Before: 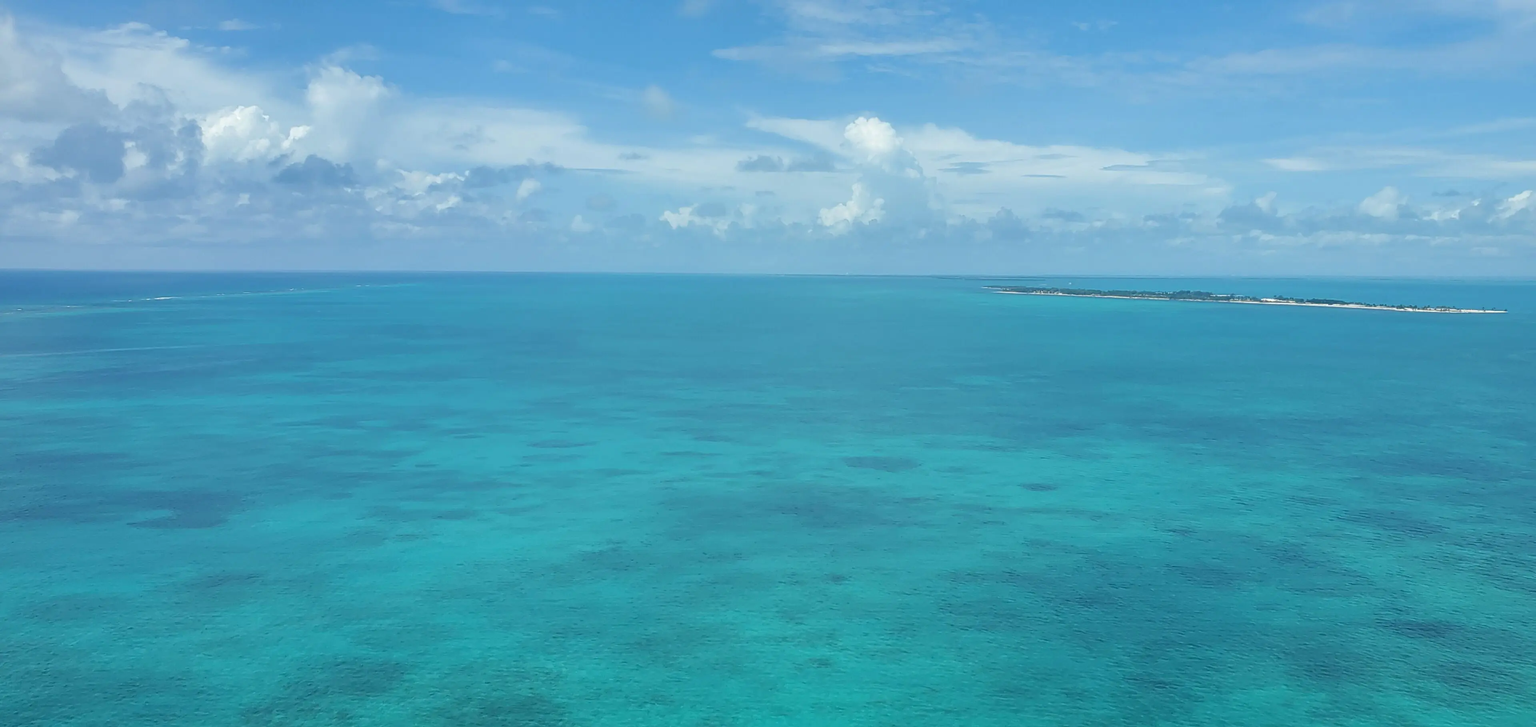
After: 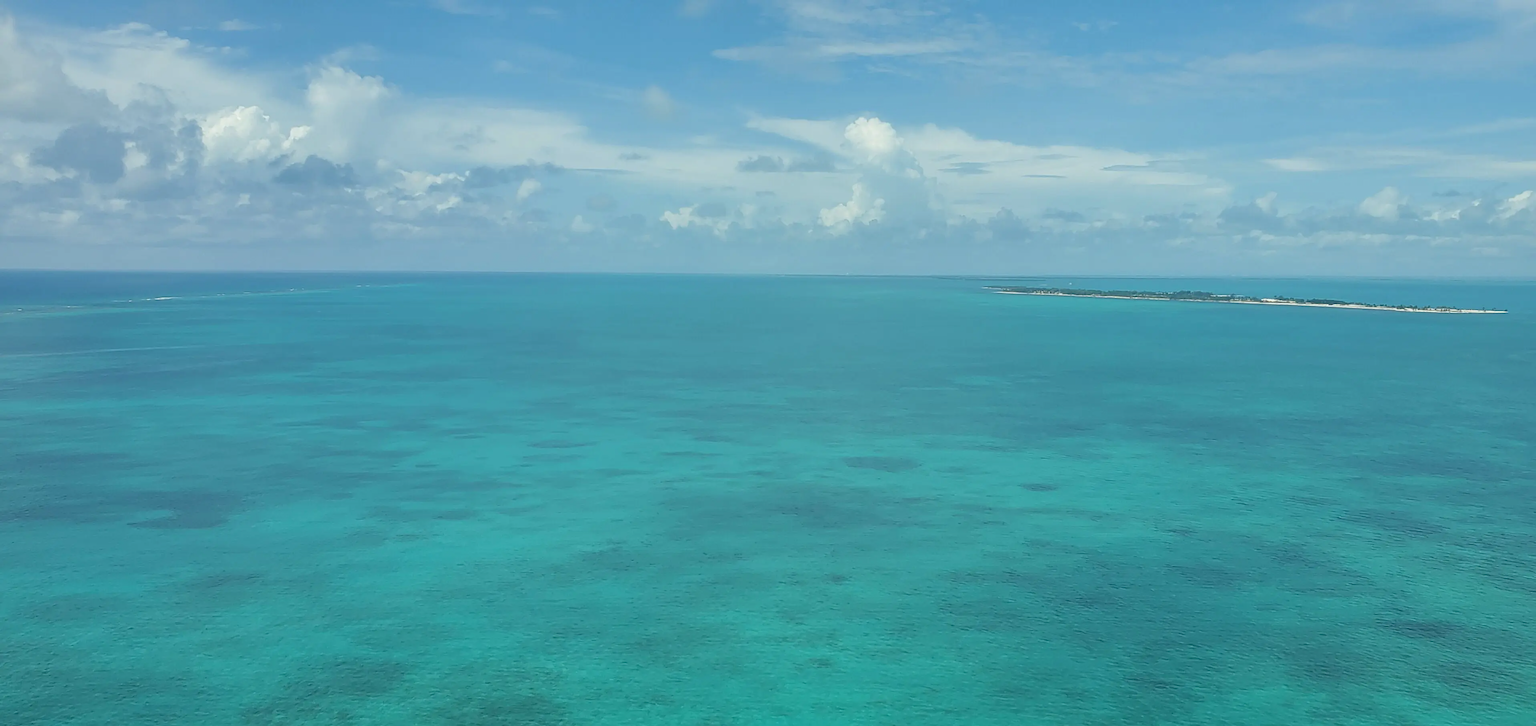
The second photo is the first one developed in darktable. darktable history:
sharpen: amount 0.2
color balance: mode lift, gamma, gain (sRGB), lift [1.04, 1, 1, 0.97], gamma [1.01, 1, 1, 0.97], gain [0.96, 1, 1, 0.97]
